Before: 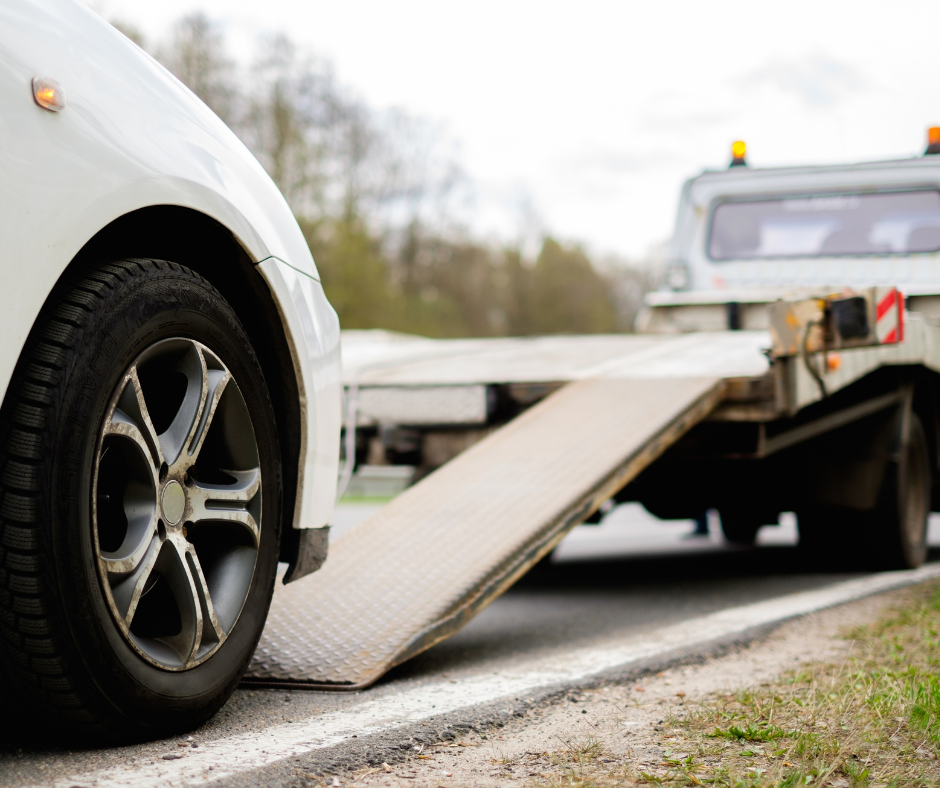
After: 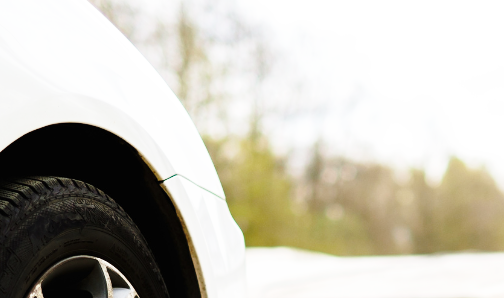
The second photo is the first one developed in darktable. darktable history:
base curve: curves: ch0 [(0, 0) (0.028, 0.03) (0.105, 0.232) (0.387, 0.748) (0.754, 0.968) (1, 1)], preserve colors none
crop: left 10.109%, top 10.509%, right 36.253%, bottom 51.648%
